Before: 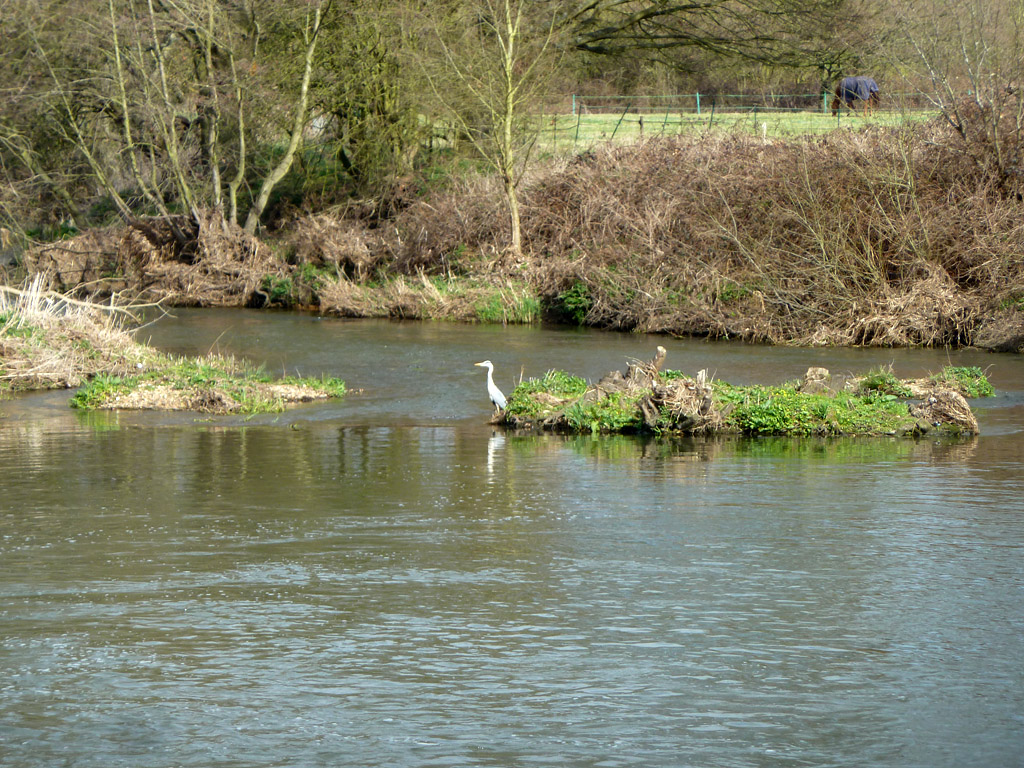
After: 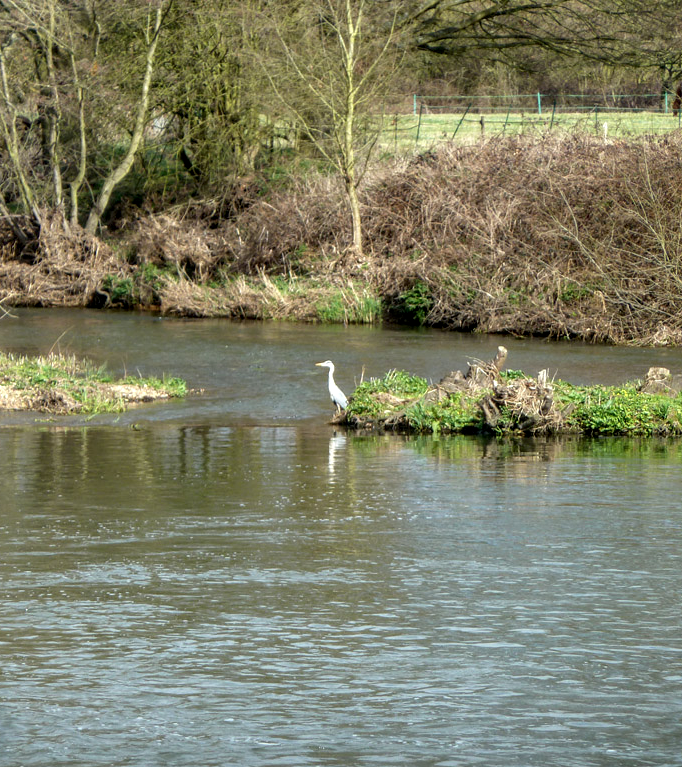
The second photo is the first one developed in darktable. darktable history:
local contrast: on, module defaults
crop and rotate: left 15.601%, right 17.768%
contrast brightness saturation: saturation -0.059
